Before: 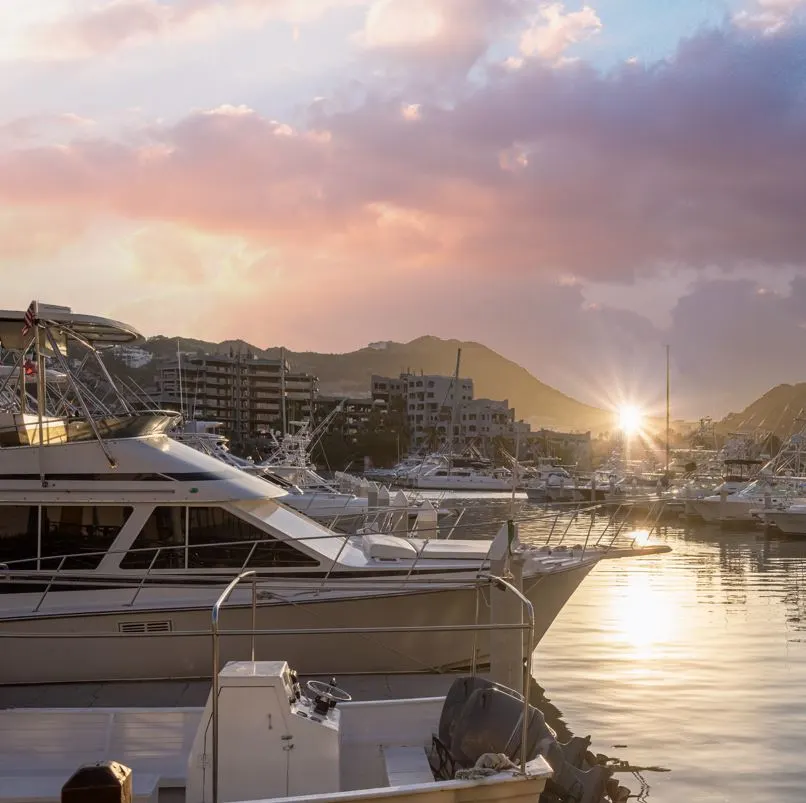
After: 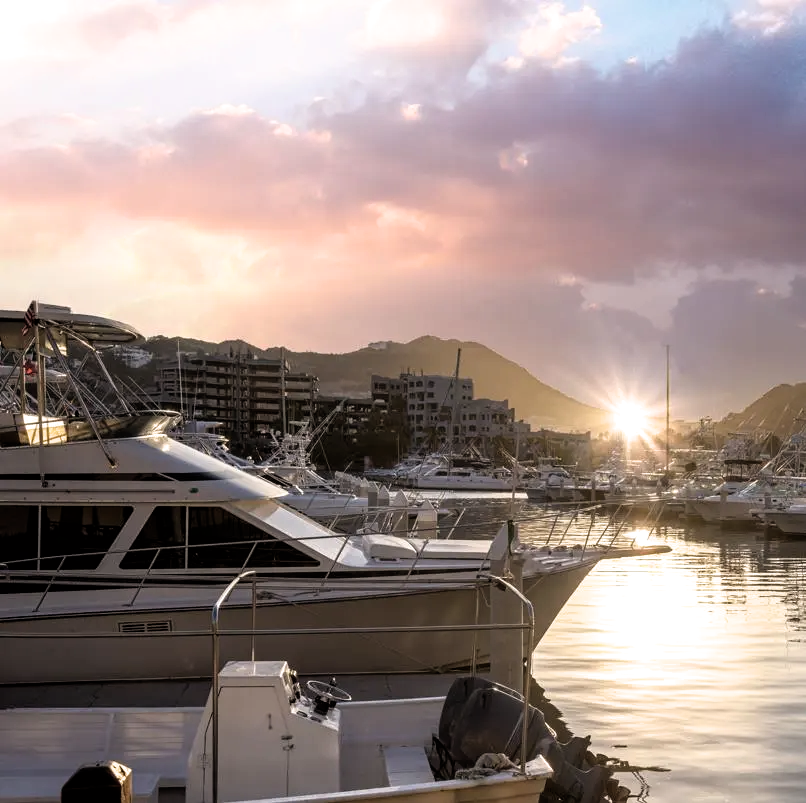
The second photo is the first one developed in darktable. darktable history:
filmic rgb: black relative exposure -8.28 EV, white relative exposure 2.2 EV, target white luminance 99.999%, hardness 7.18, latitude 75.2%, contrast 1.321, highlights saturation mix -2.8%, shadows ↔ highlights balance 30.87%
